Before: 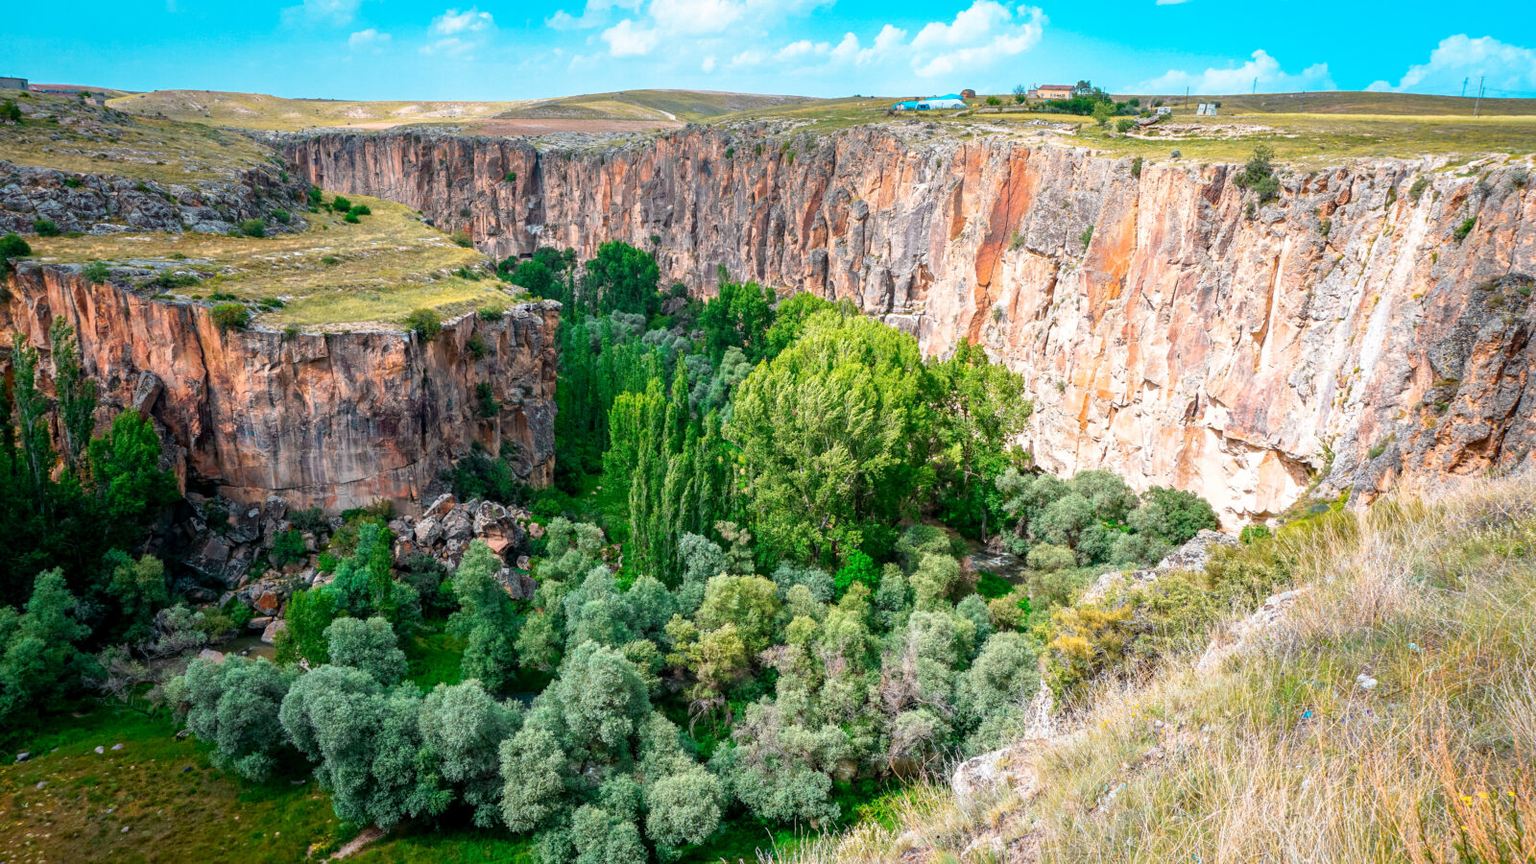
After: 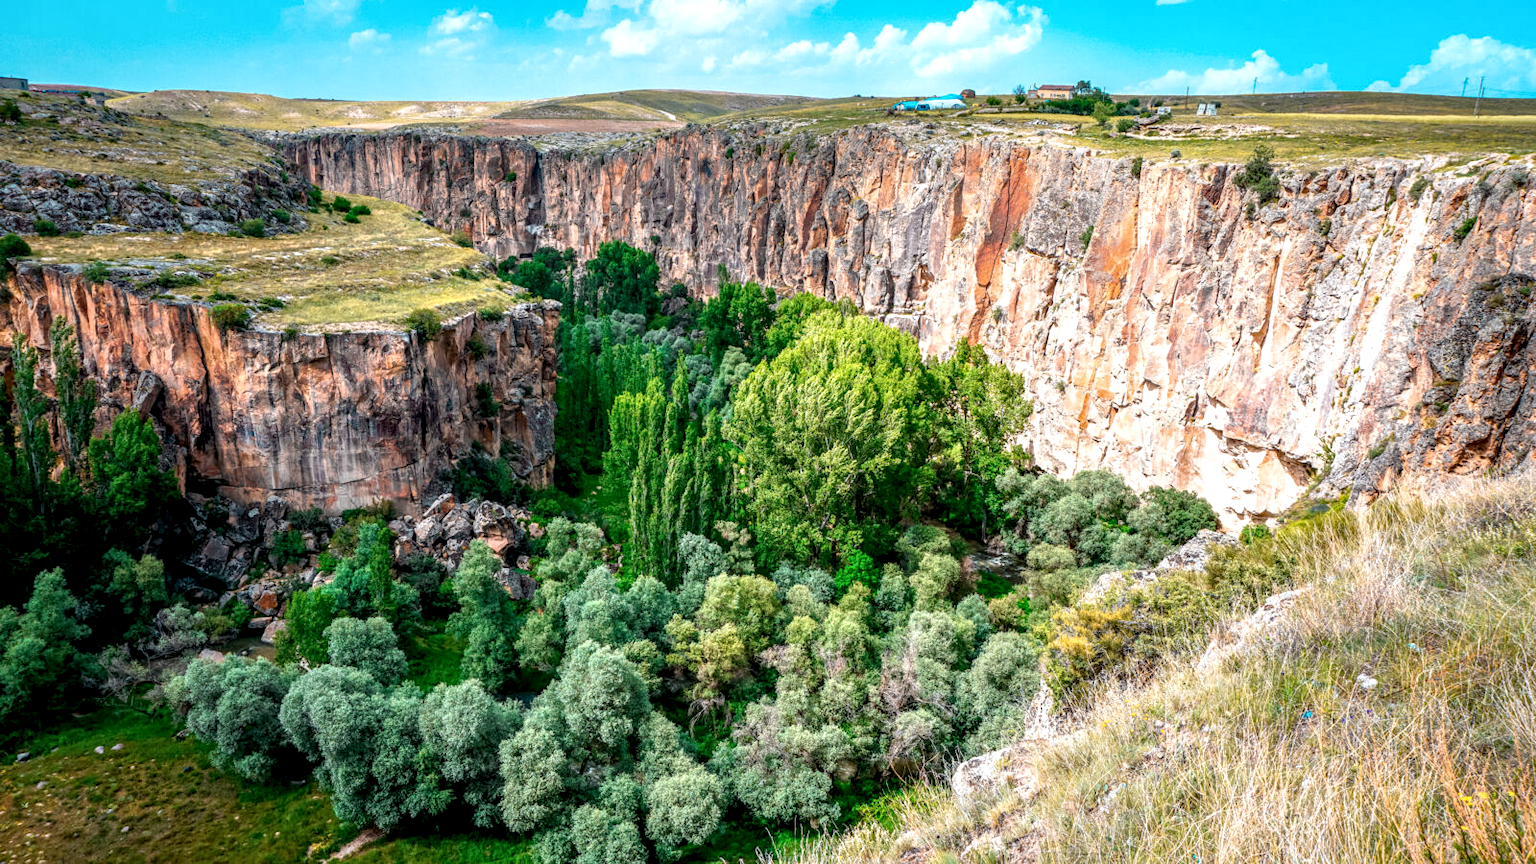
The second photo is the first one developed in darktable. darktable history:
local contrast: highlights 58%, detail 146%
